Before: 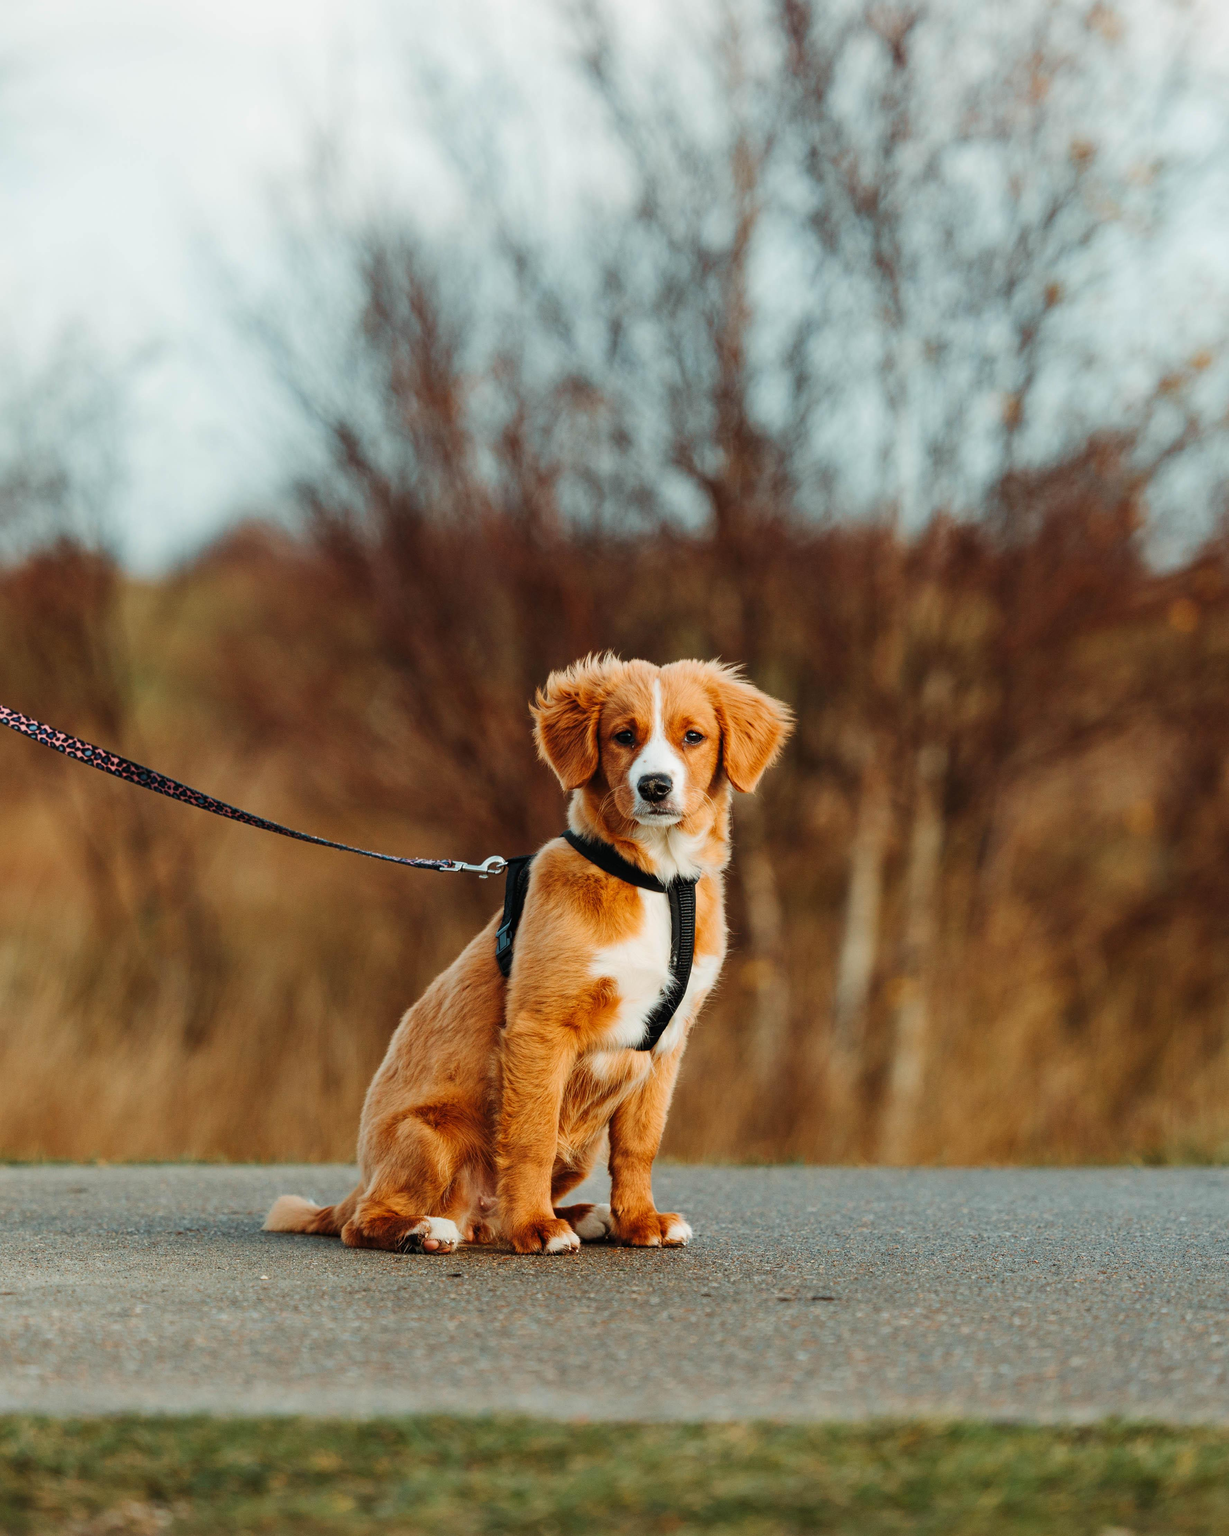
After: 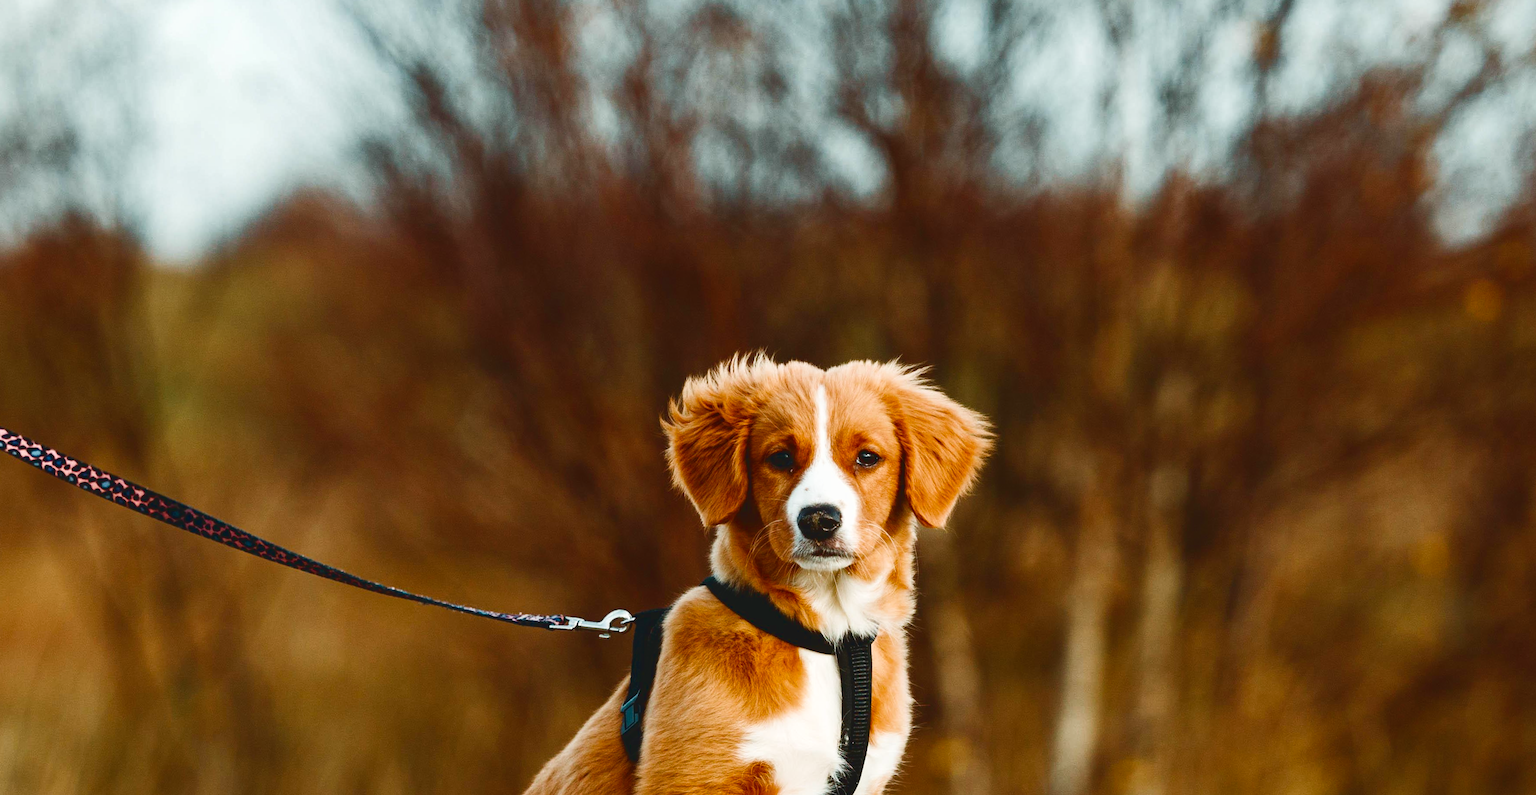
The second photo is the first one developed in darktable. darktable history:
crop and rotate: top 23.84%, bottom 34.294%
shadows and highlights: shadows 5, soften with gaussian
sigmoid: contrast 1.7
tone curve: curves: ch0 [(0, 0.081) (0.483, 0.453) (0.881, 0.992)]
rotate and perspective: rotation -0.45°, automatic cropping original format, crop left 0.008, crop right 0.992, crop top 0.012, crop bottom 0.988
